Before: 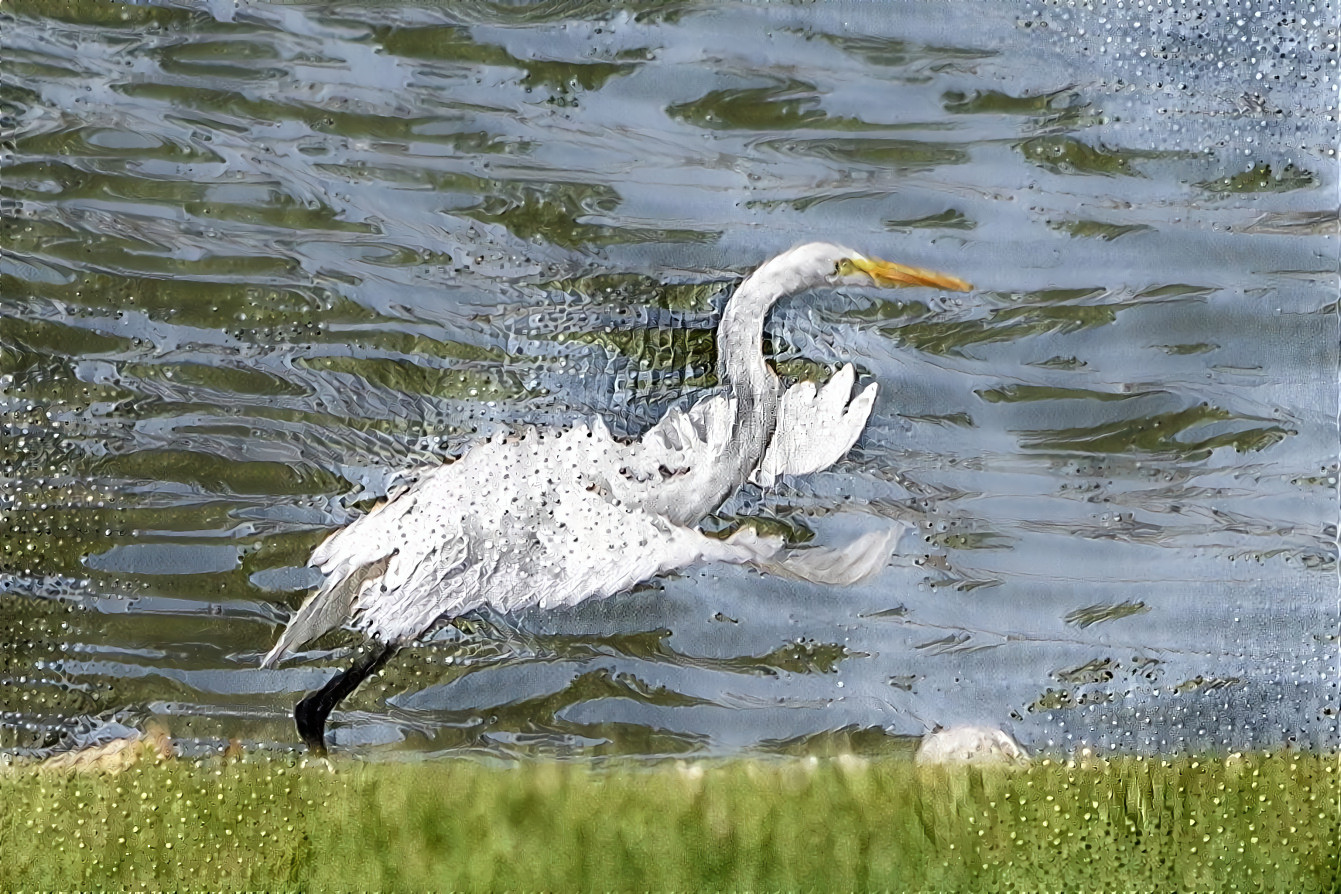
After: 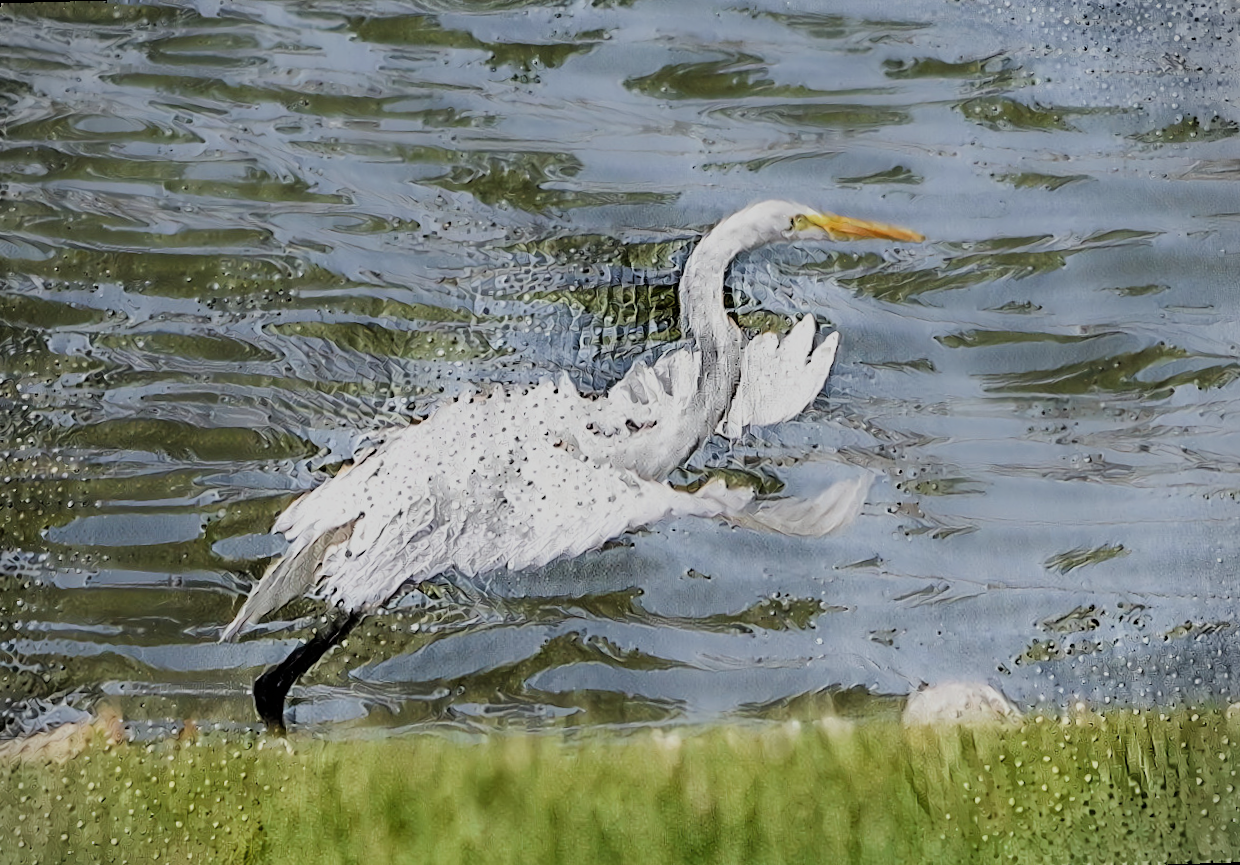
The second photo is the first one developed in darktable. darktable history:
rotate and perspective: rotation -1.68°, lens shift (vertical) -0.146, crop left 0.049, crop right 0.912, crop top 0.032, crop bottom 0.96
filmic rgb: black relative exposure -7.65 EV, white relative exposure 4.56 EV, hardness 3.61
vignetting: fall-off start 91.19%
